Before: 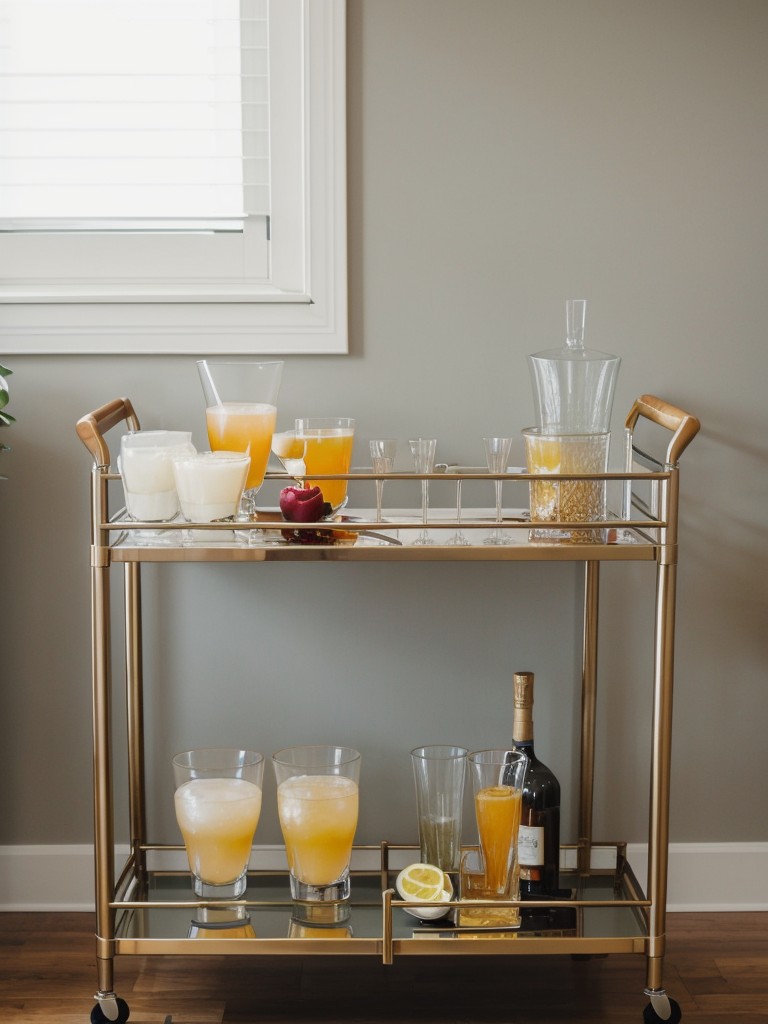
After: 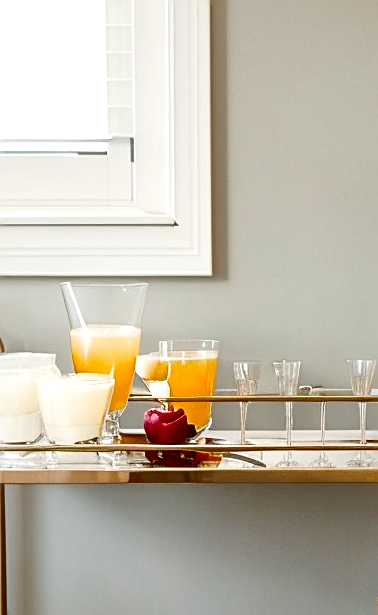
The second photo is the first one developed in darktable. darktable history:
sharpen: on, module defaults
local contrast: mode bilateral grid, contrast 20, coarseness 50, detail 120%, midtone range 0.2
crop: left 17.835%, top 7.675%, right 32.881%, bottom 32.213%
contrast brightness saturation: contrast 0.32, brightness -0.08, saturation 0.17
color balance rgb: perceptual saturation grading › global saturation 20%, perceptual saturation grading › highlights -50%, perceptual saturation grading › shadows 30%, perceptual brilliance grading › global brilliance 10%, perceptual brilliance grading › shadows 15%
tone equalizer: on, module defaults
shadows and highlights: on, module defaults
